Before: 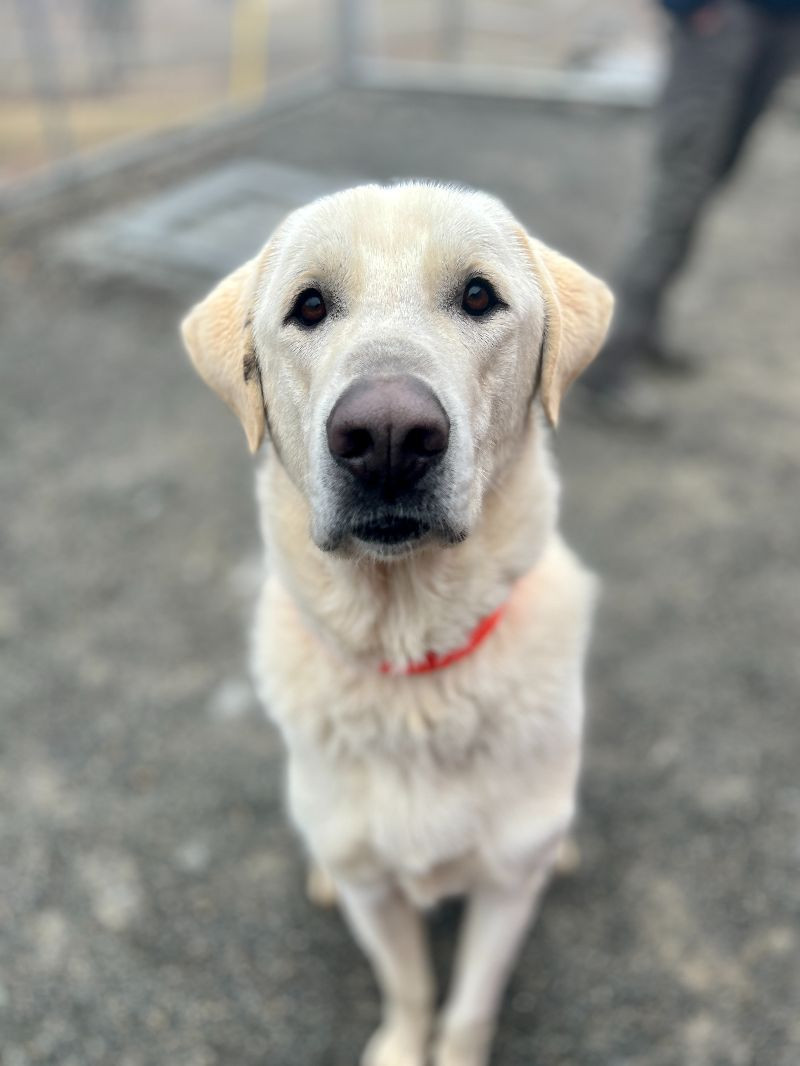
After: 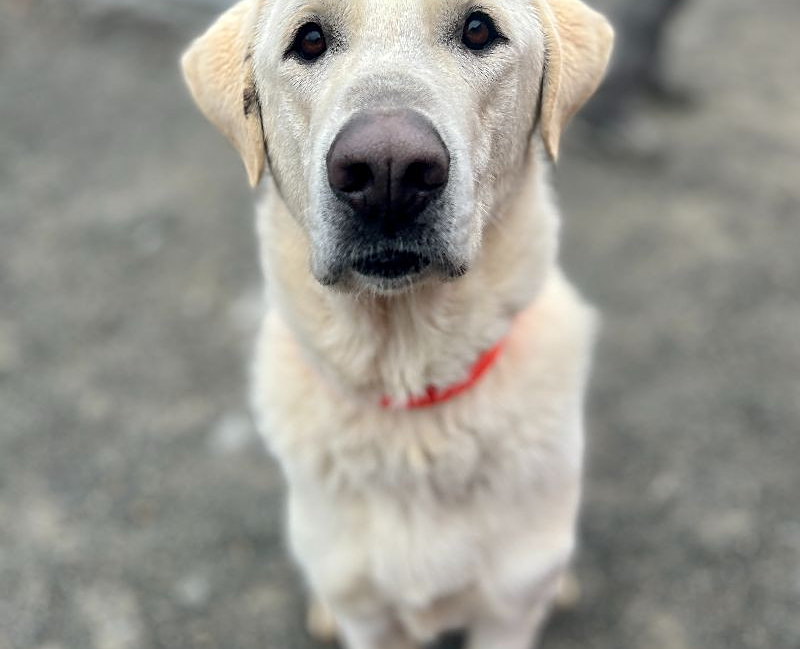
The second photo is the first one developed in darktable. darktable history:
sharpen: on, module defaults
crop and rotate: top 25.044%, bottom 14.024%
